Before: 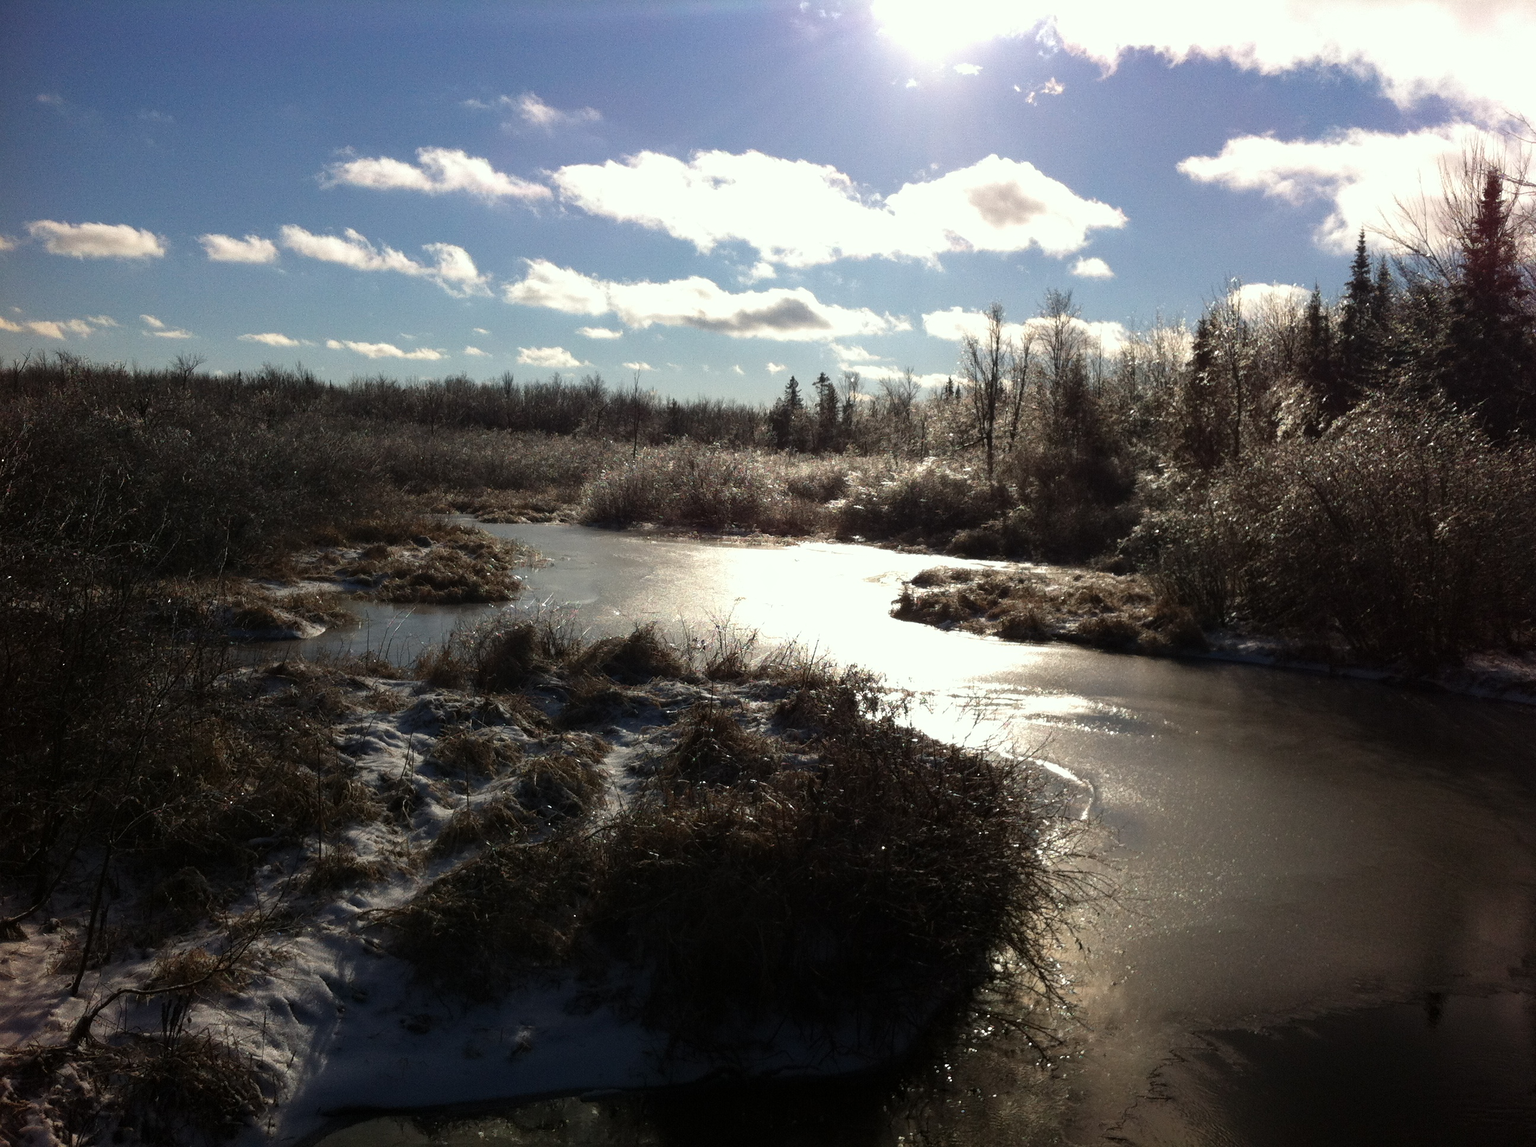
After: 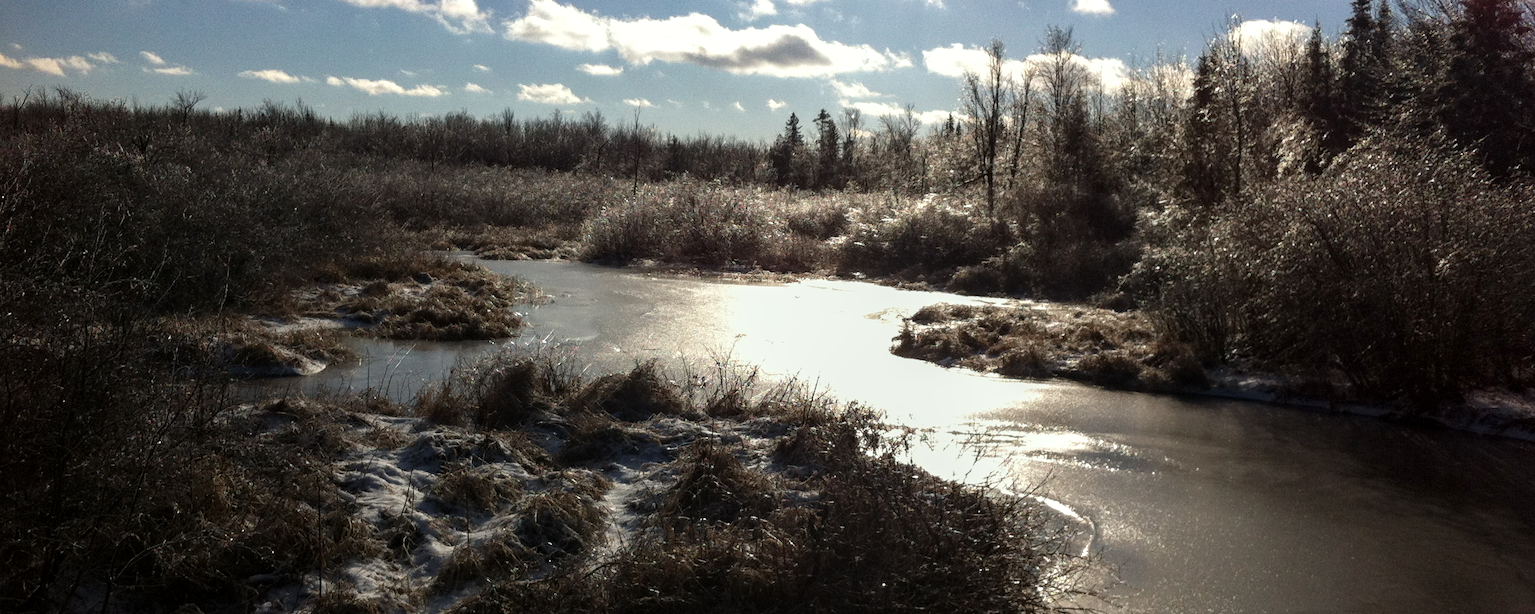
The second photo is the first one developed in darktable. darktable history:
crop and rotate: top 23.043%, bottom 23.437%
local contrast: on, module defaults
